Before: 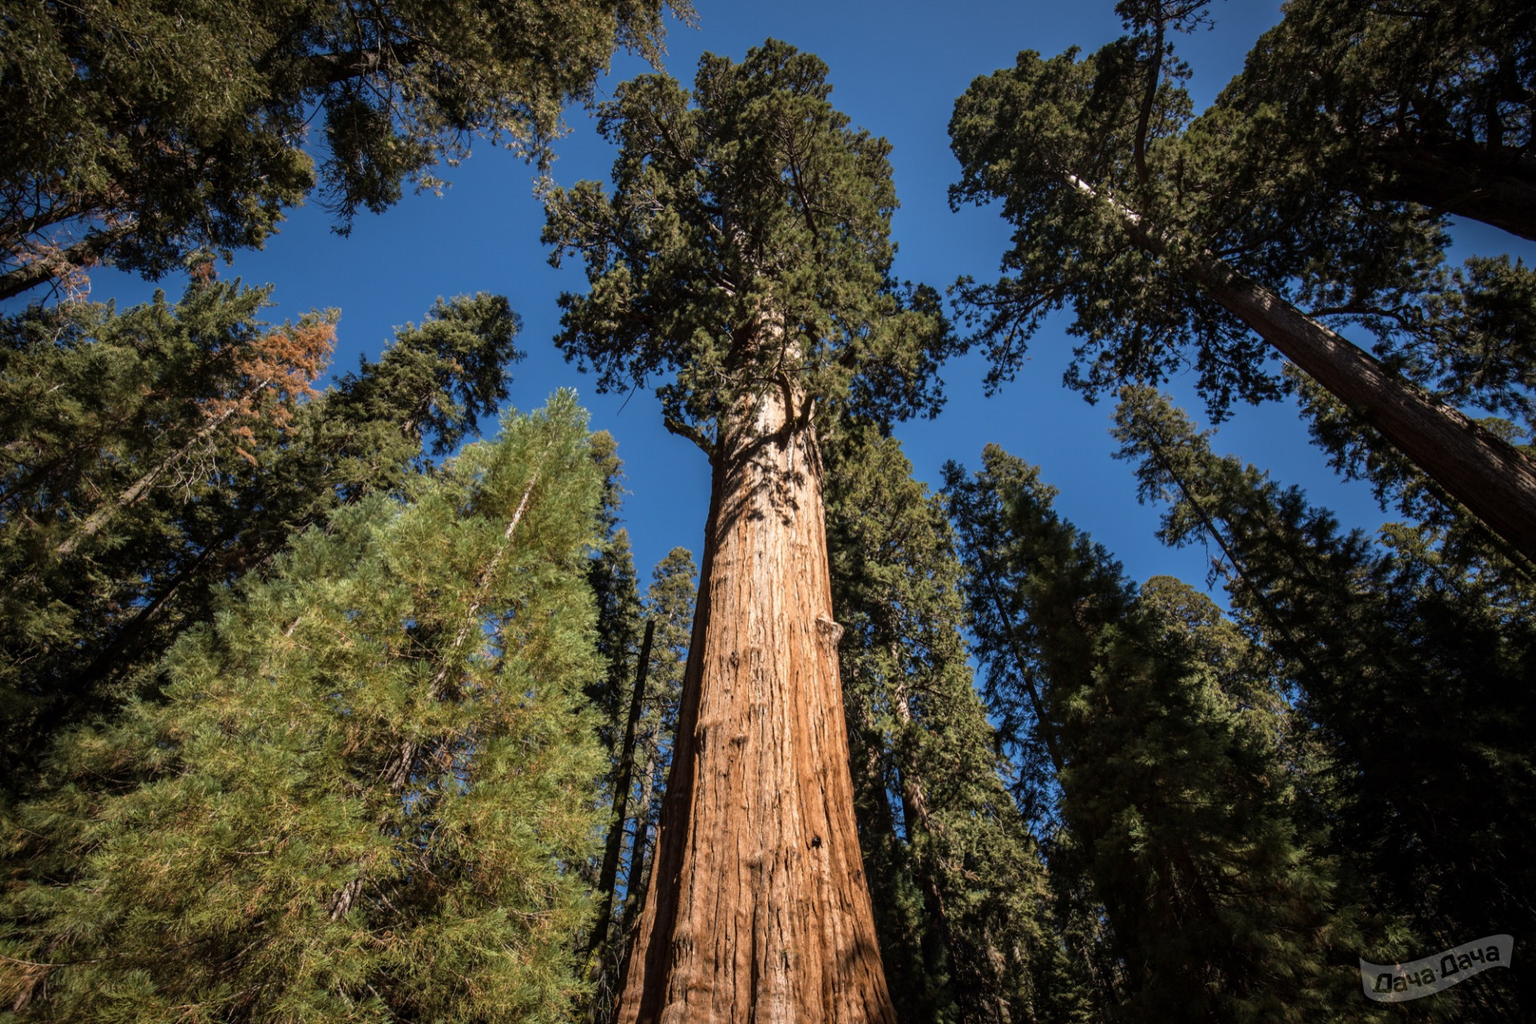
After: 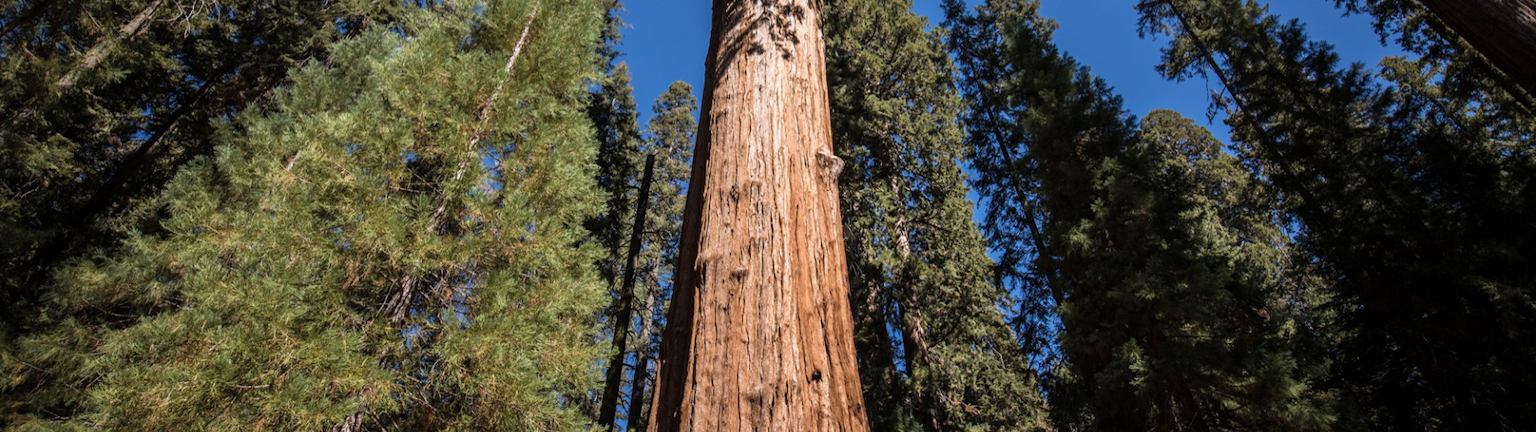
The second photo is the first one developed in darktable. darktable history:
crop: top 45.551%, bottom 12.262%
color calibration: illuminant as shot in camera, x 0.358, y 0.373, temperature 4628.91 K
